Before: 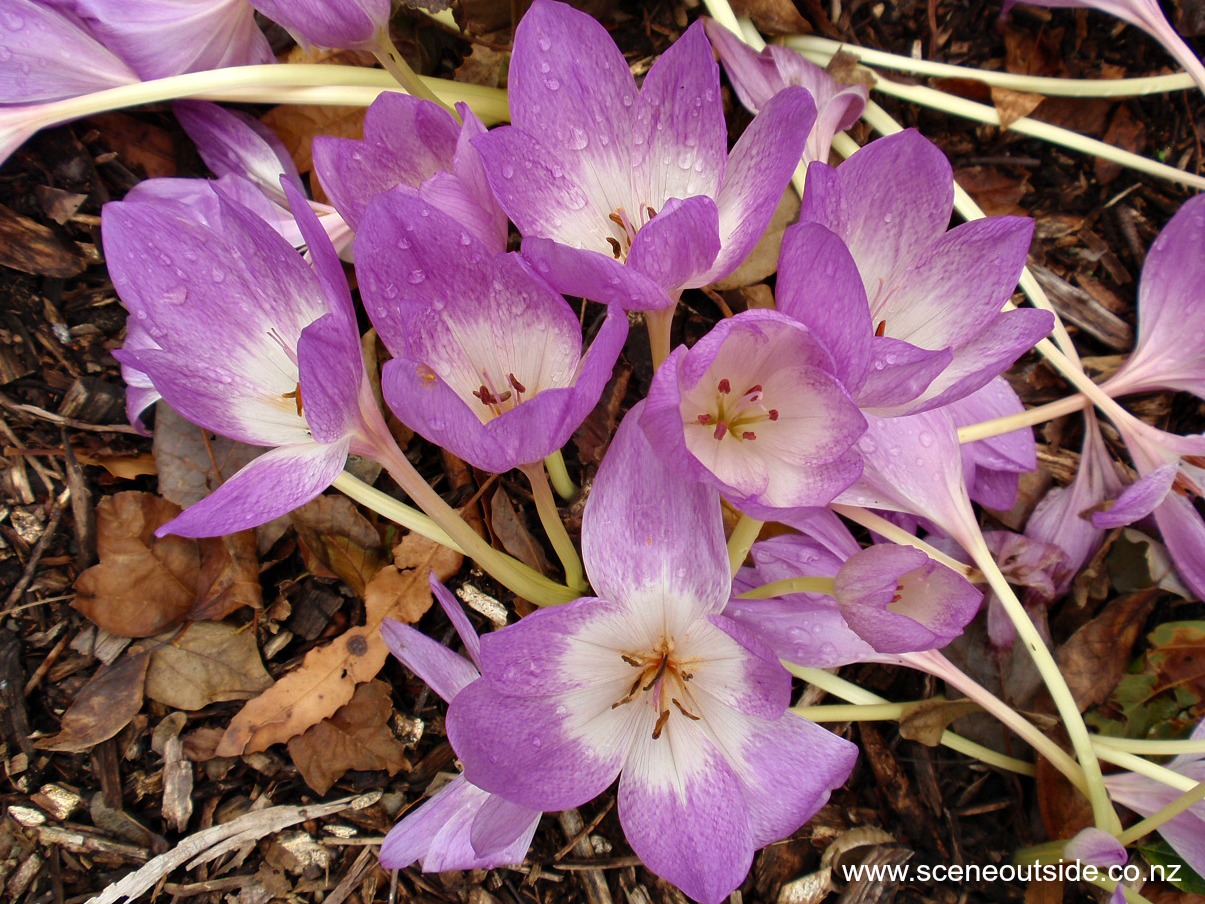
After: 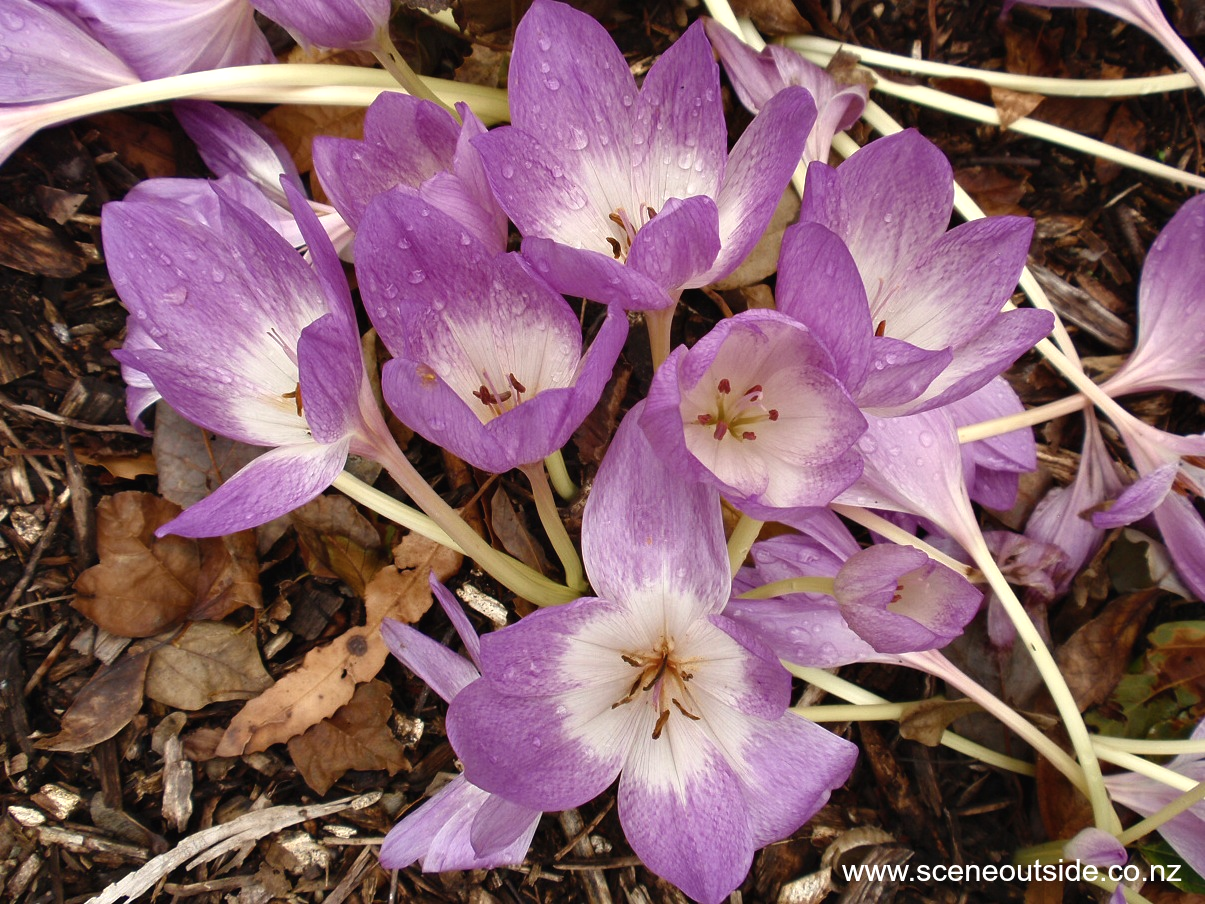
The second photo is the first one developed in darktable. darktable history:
color balance rgb: shadows lift › chroma 1%, shadows lift › hue 28.8°, power › hue 60°, highlights gain › chroma 1%, highlights gain › hue 60°, global offset › luminance 0.25%, perceptual saturation grading › highlights -20%, perceptual saturation grading › shadows 20%, perceptual brilliance grading › highlights 5%, perceptual brilliance grading › shadows -10%, global vibrance 19.67%
color contrast: green-magenta contrast 0.84, blue-yellow contrast 0.86
